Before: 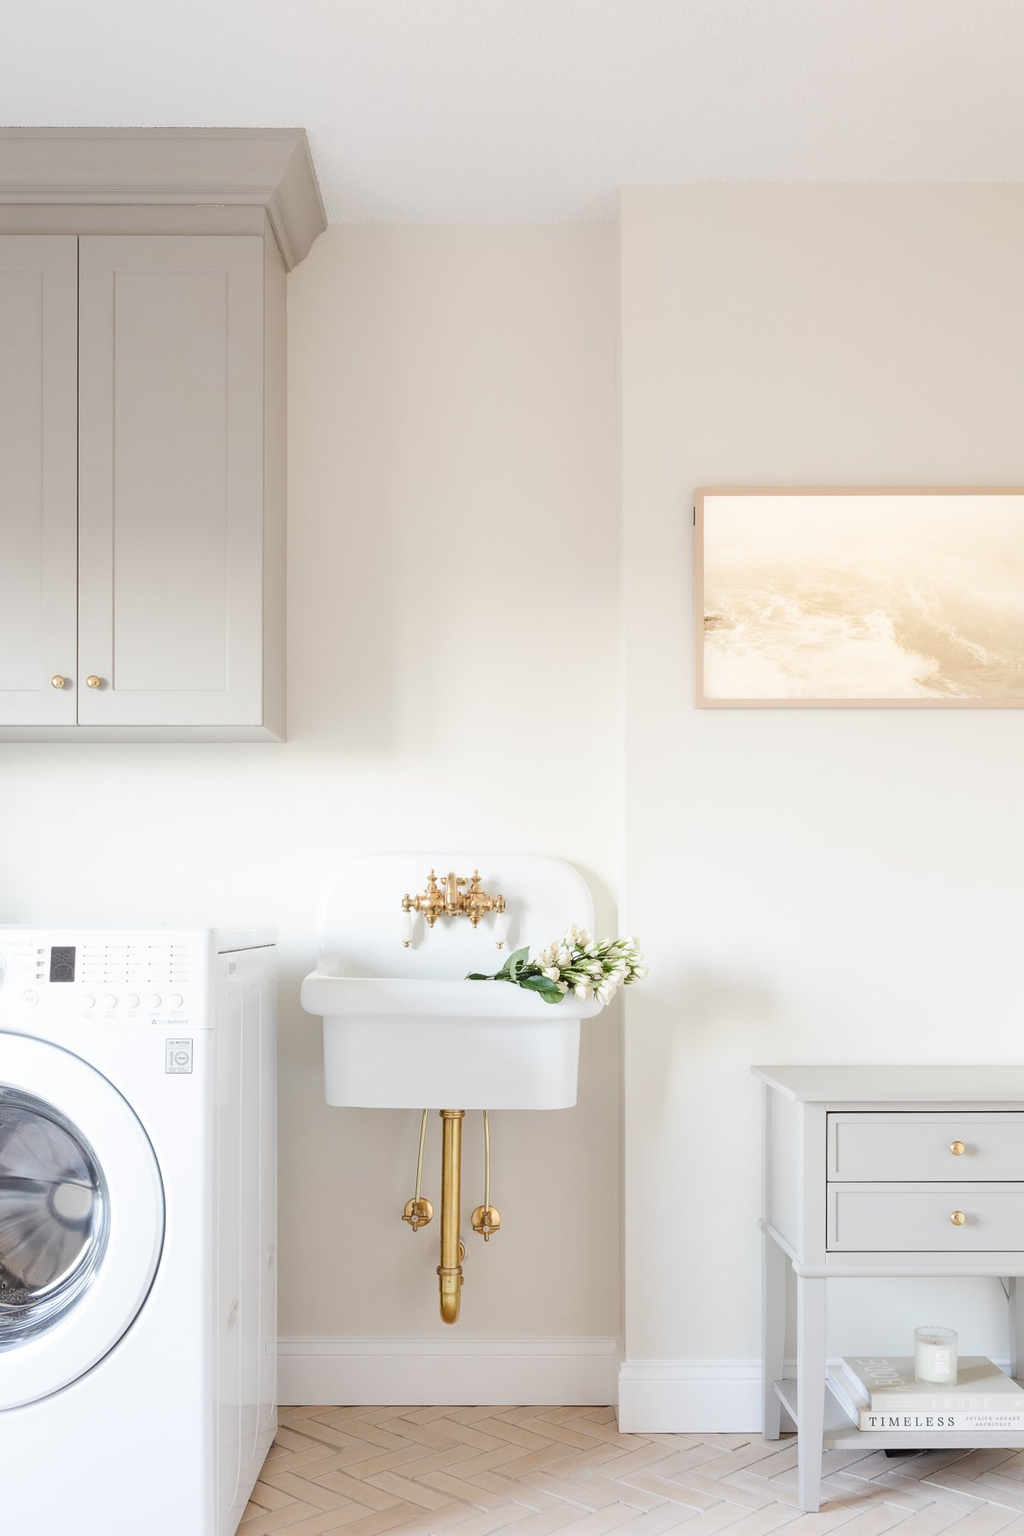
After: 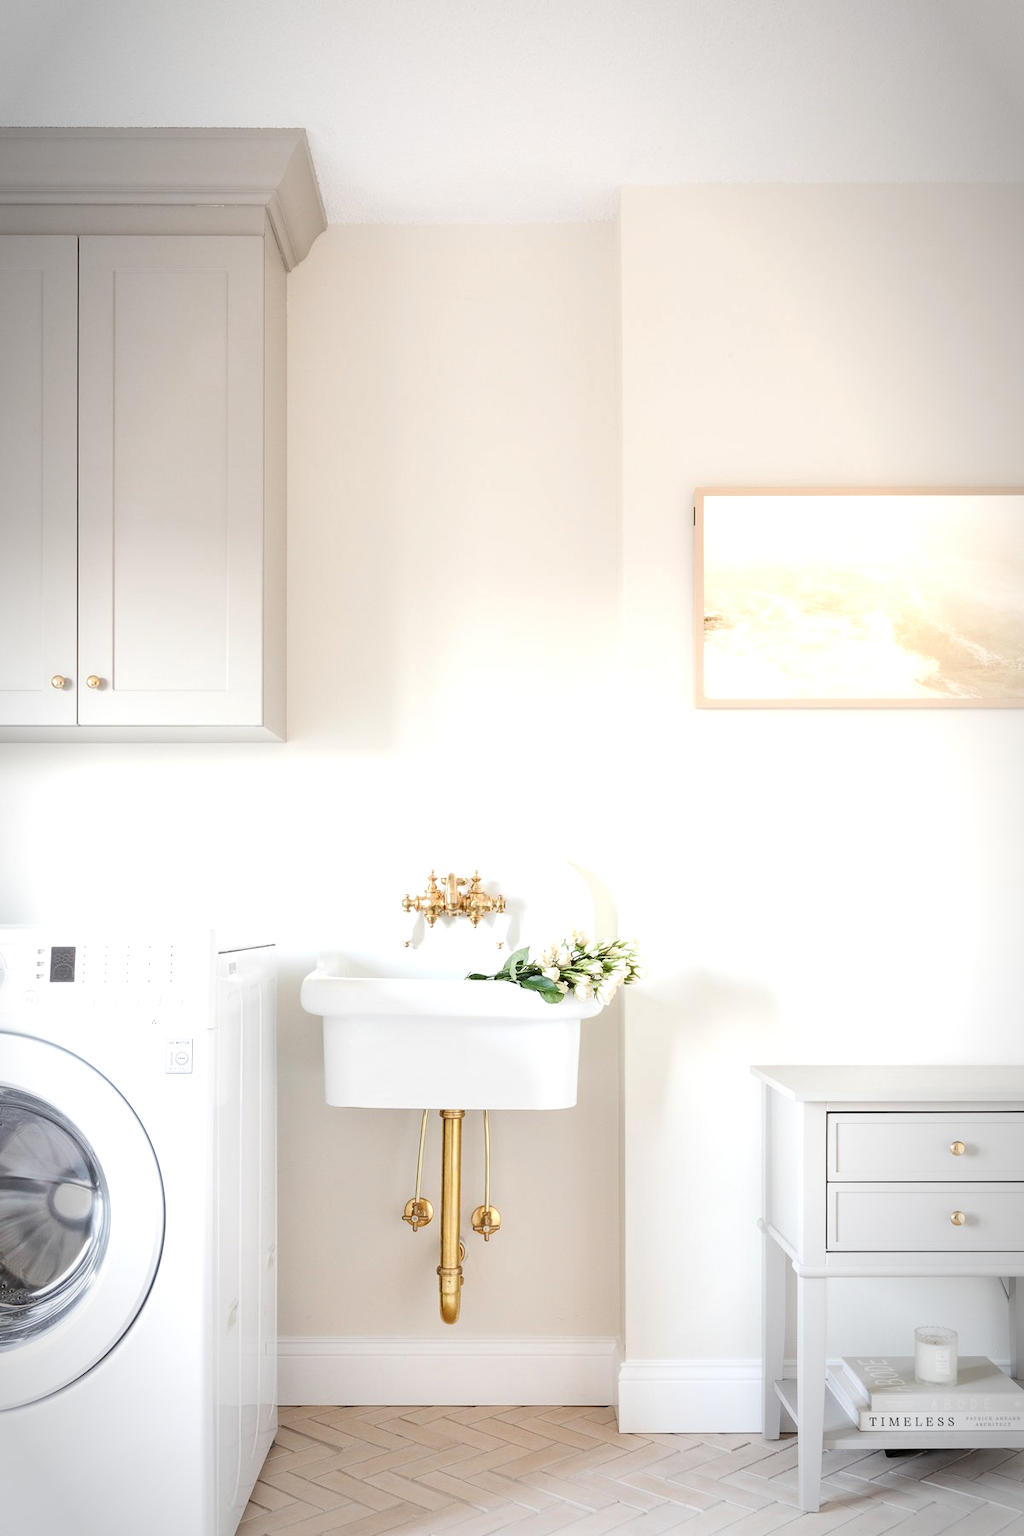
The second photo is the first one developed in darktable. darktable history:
exposure: black level correction 0.003, exposure 0.387 EV, compensate highlight preservation false
vignetting: automatic ratio true
